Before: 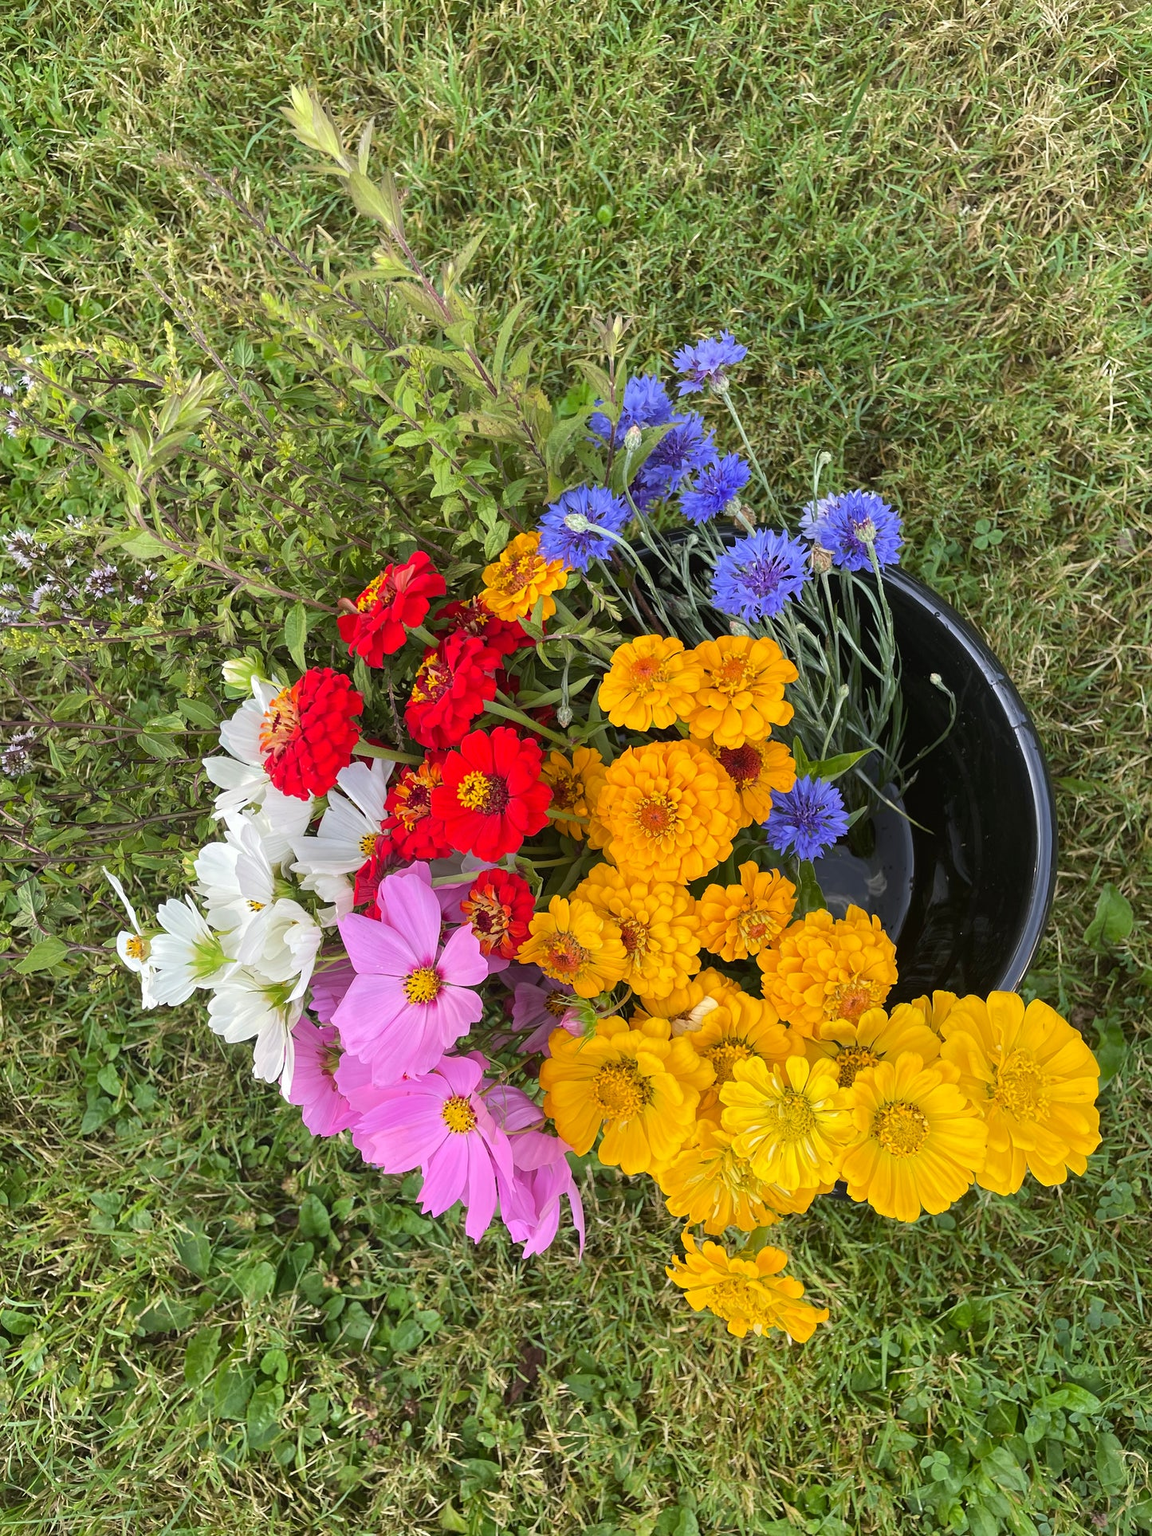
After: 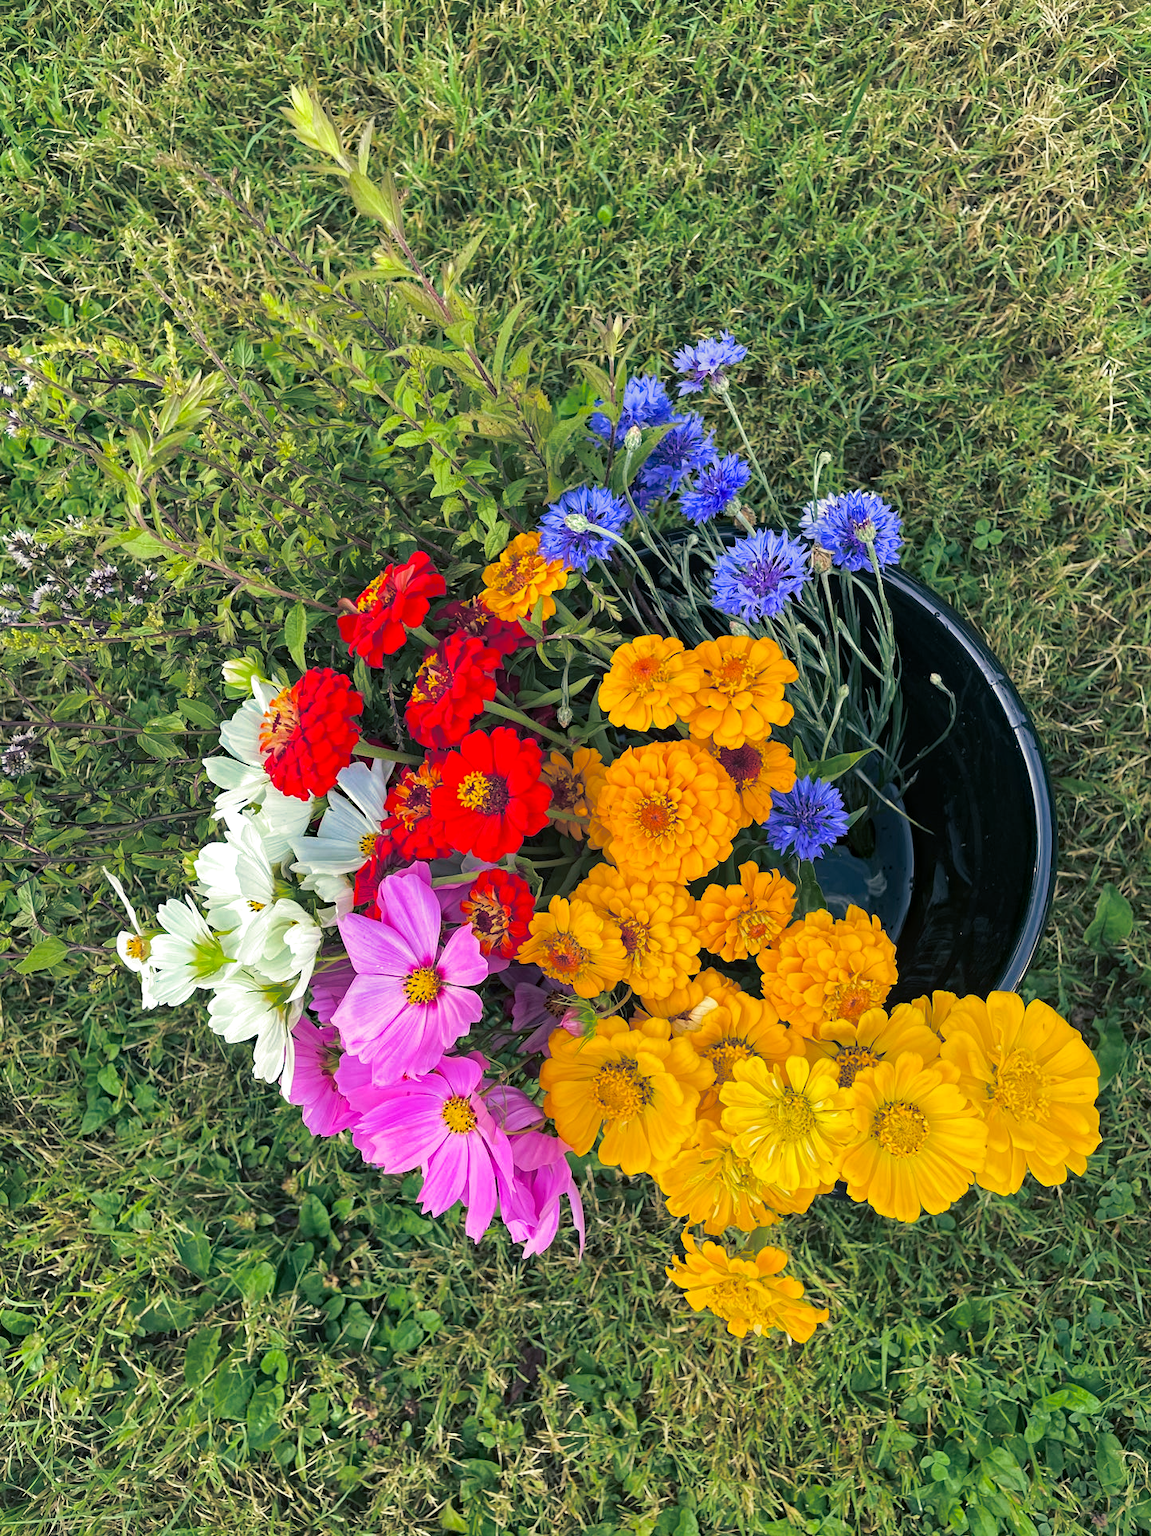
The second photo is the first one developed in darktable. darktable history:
split-toning: shadows › hue 216°, shadows › saturation 1, highlights › hue 57.6°, balance -33.4
color contrast: green-magenta contrast 1.1, blue-yellow contrast 1.1, unbound 0
haze removal: strength 0.5, distance 0.43, compatibility mode true, adaptive false
